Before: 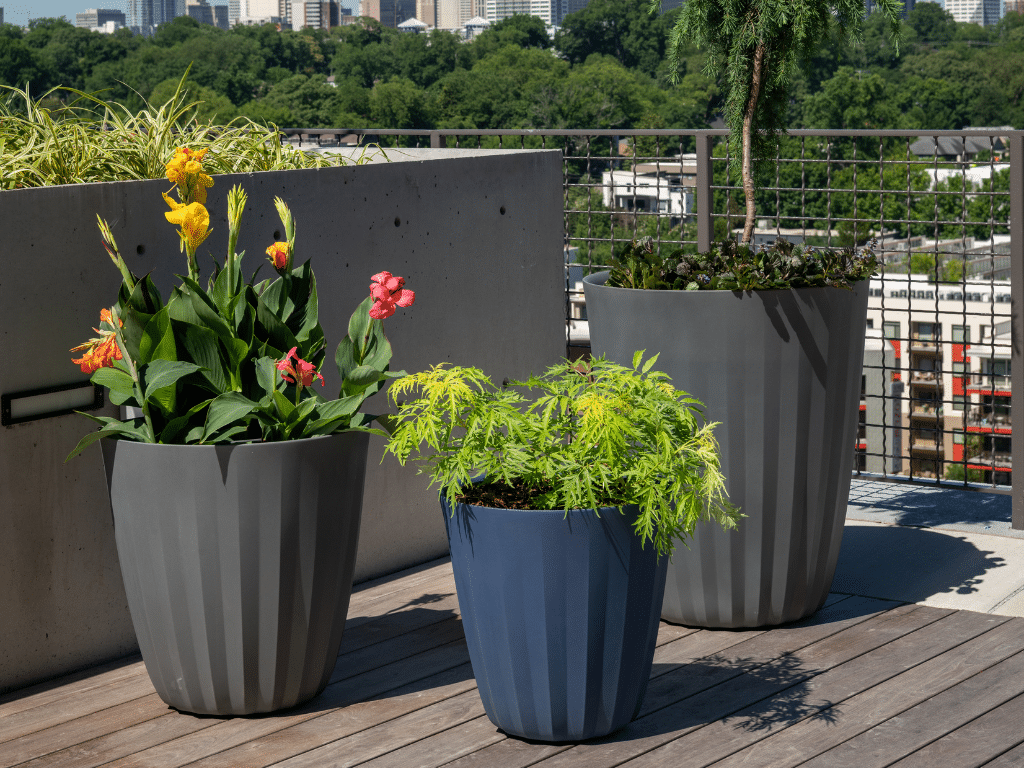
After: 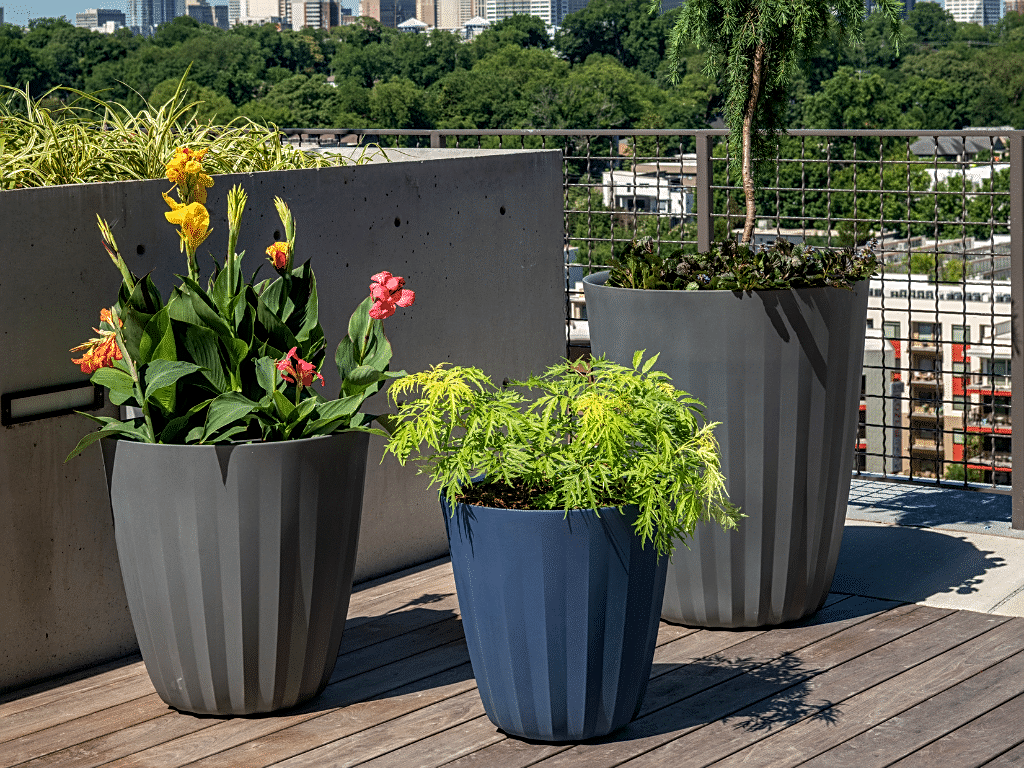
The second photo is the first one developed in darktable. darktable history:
velvia: on, module defaults
sharpen: on, module defaults
local contrast: detail 130%
